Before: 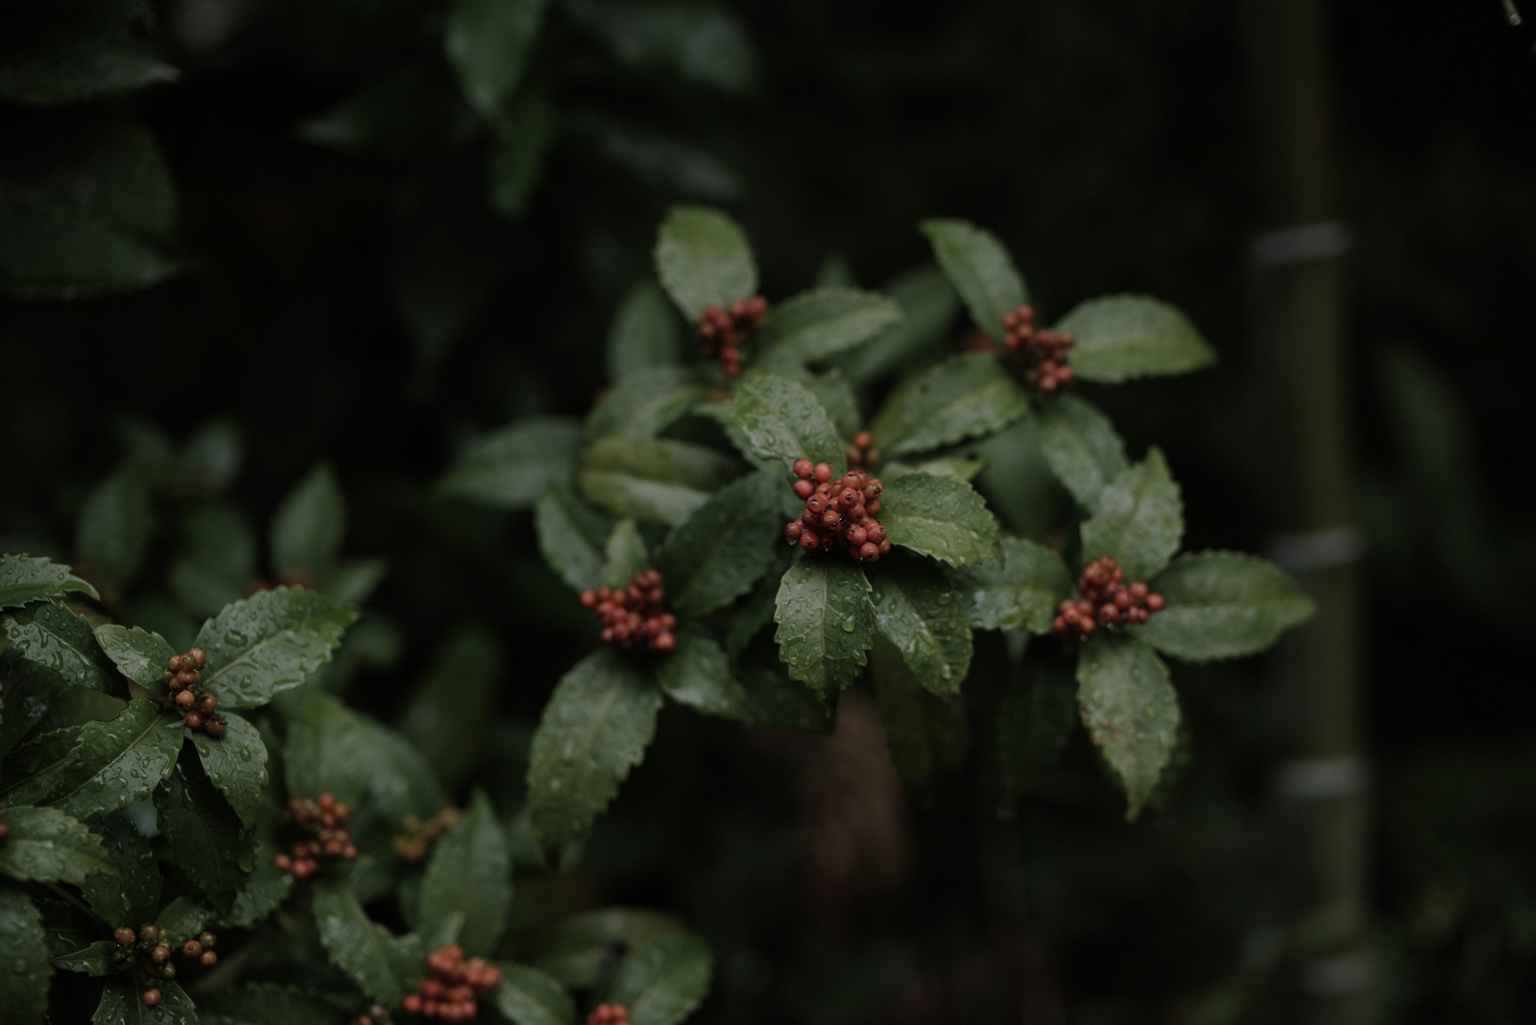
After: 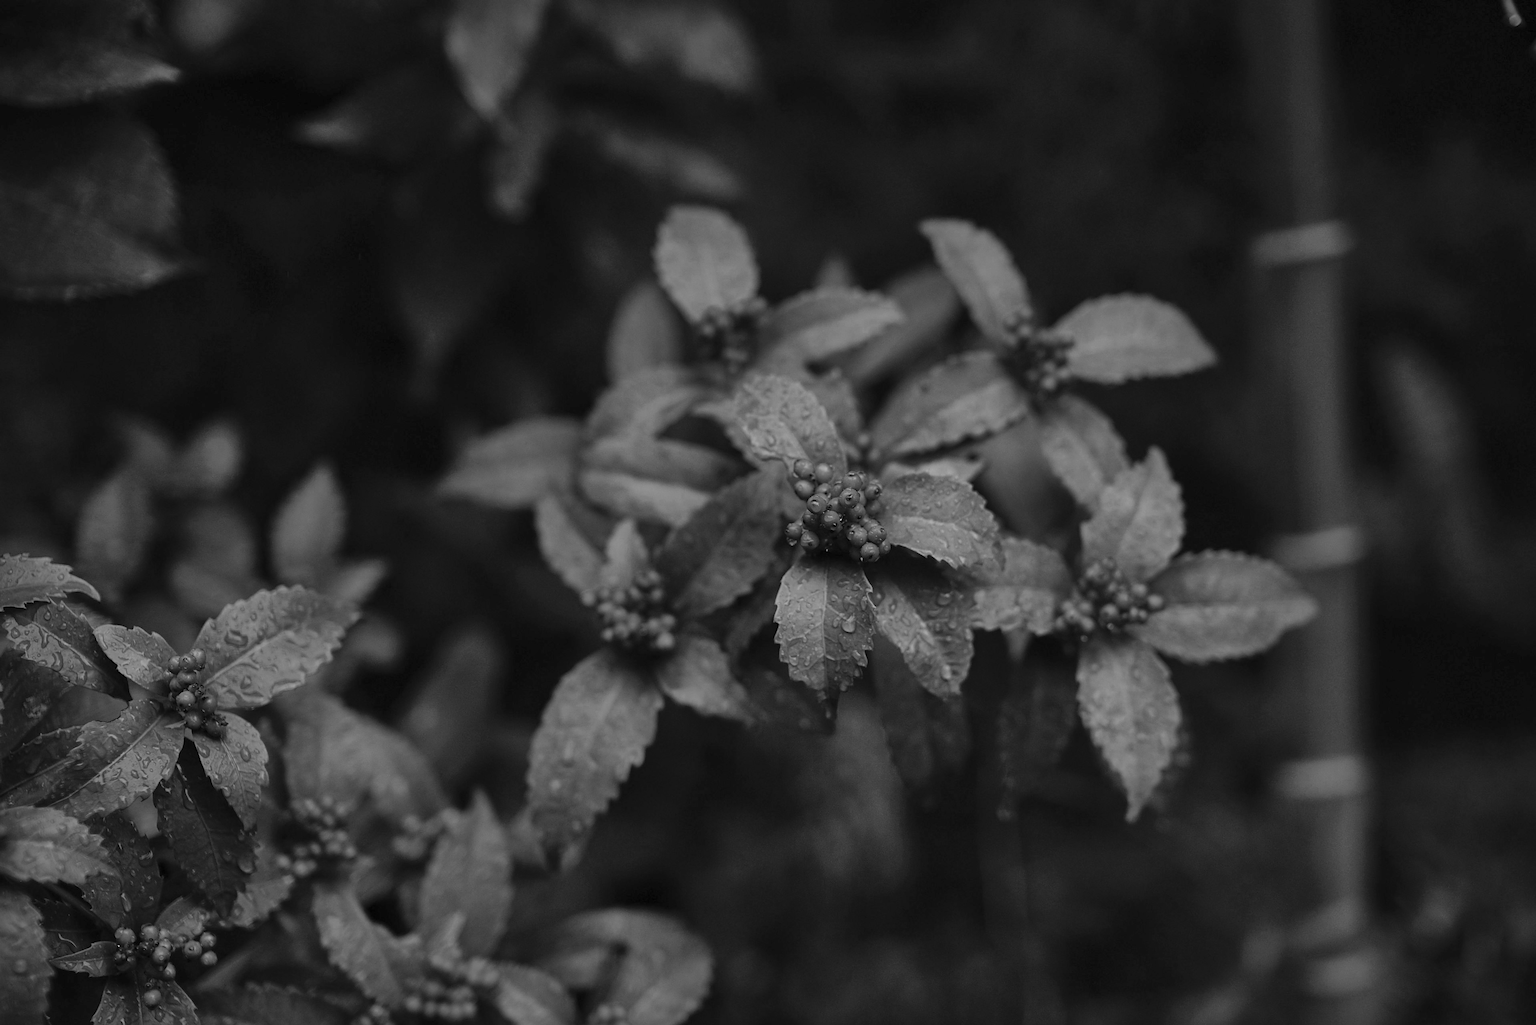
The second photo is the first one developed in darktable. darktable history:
contrast brightness saturation: contrast 0.196, brightness 0.169, saturation 0.221
shadows and highlights: on, module defaults
color zones: curves: ch0 [(0.002, 0.593) (0.143, 0.417) (0.285, 0.541) (0.455, 0.289) (0.608, 0.327) (0.727, 0.283) (0.869, 0.571) (1, 0.603)]; ch1 [(0, 0) (0.143, 0) (0.286, 0) (0.429, 0) (0.571, 0) (0.714, 0) (0.857, 0)]
sharpen: on, module defaults
velvia: on, module defaults
